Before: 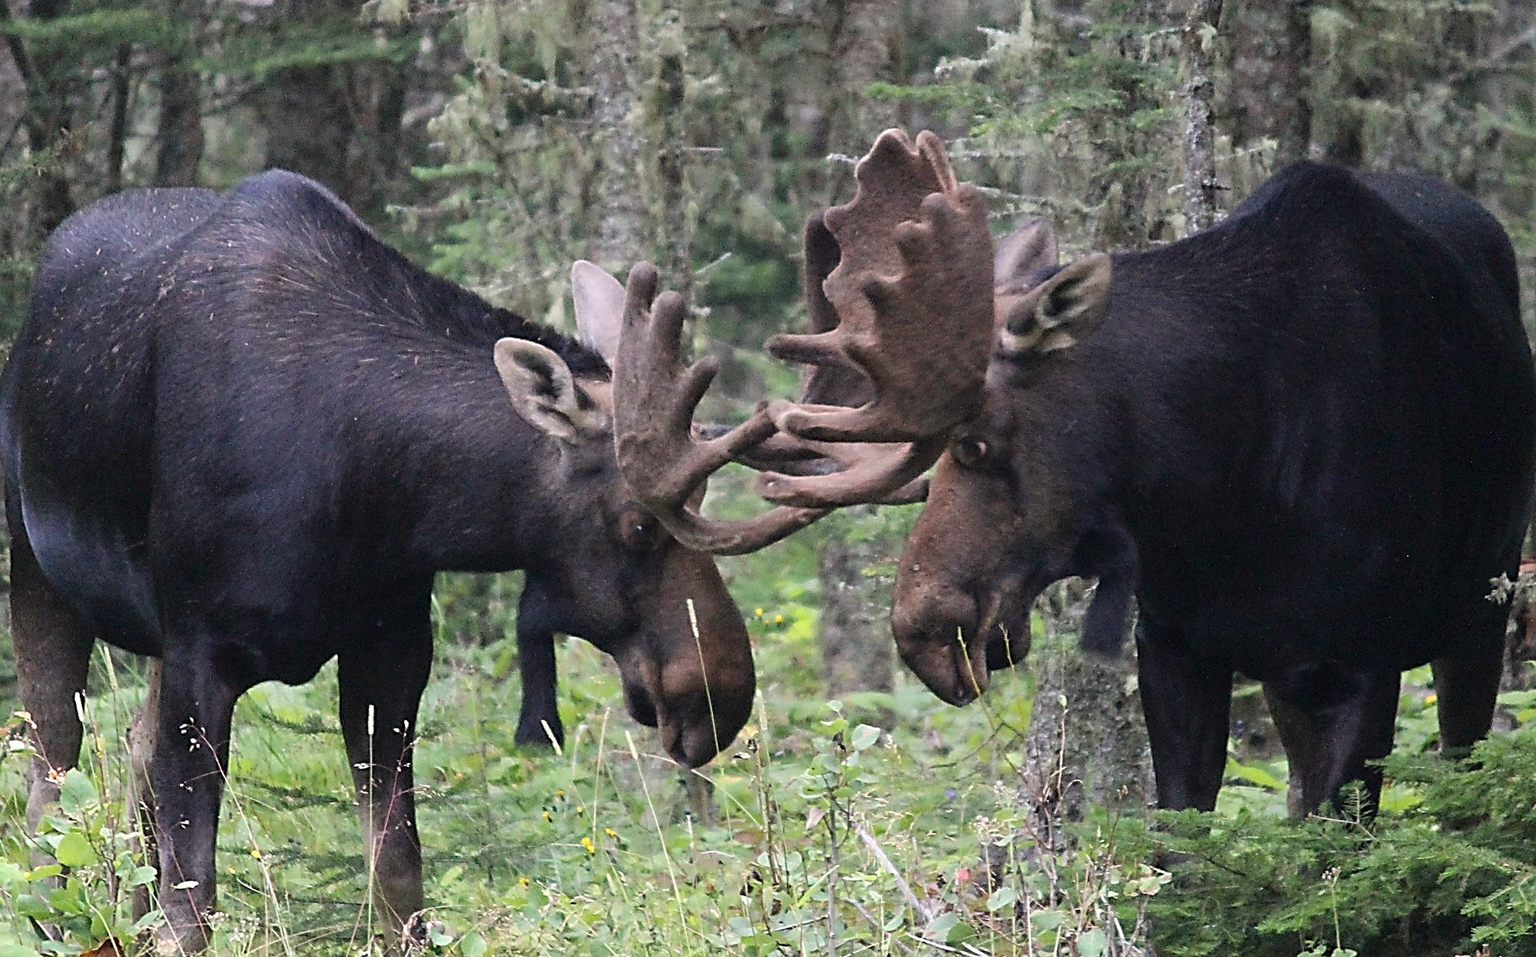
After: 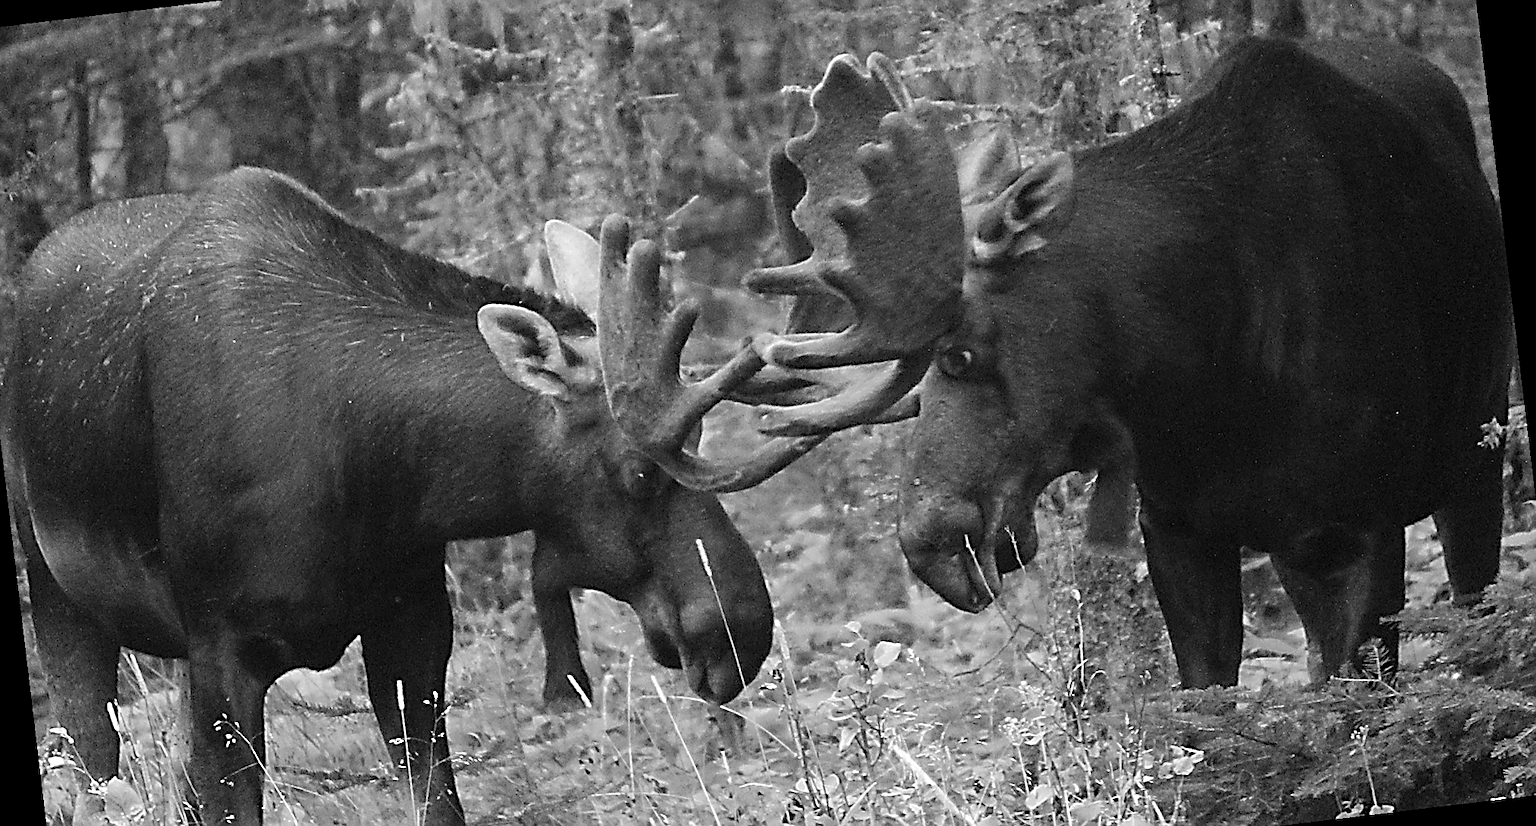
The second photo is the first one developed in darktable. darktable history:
crop and rotate: left 2.991%, top 13.302%, right 1.981%, bottom 12.636%
white balance: red 1.188, blue 1.11
rotate and perspective: rotation -6.83°, automatic cropping off
color calibration: output gray [0.253, 0.26, 0.487, 0], gray › normalize channels true, illuminant same as pipeline (D50), adaptation XYZ, x 0.346, y 0.359, gamut compression 0
sharpen: on, module defaults
